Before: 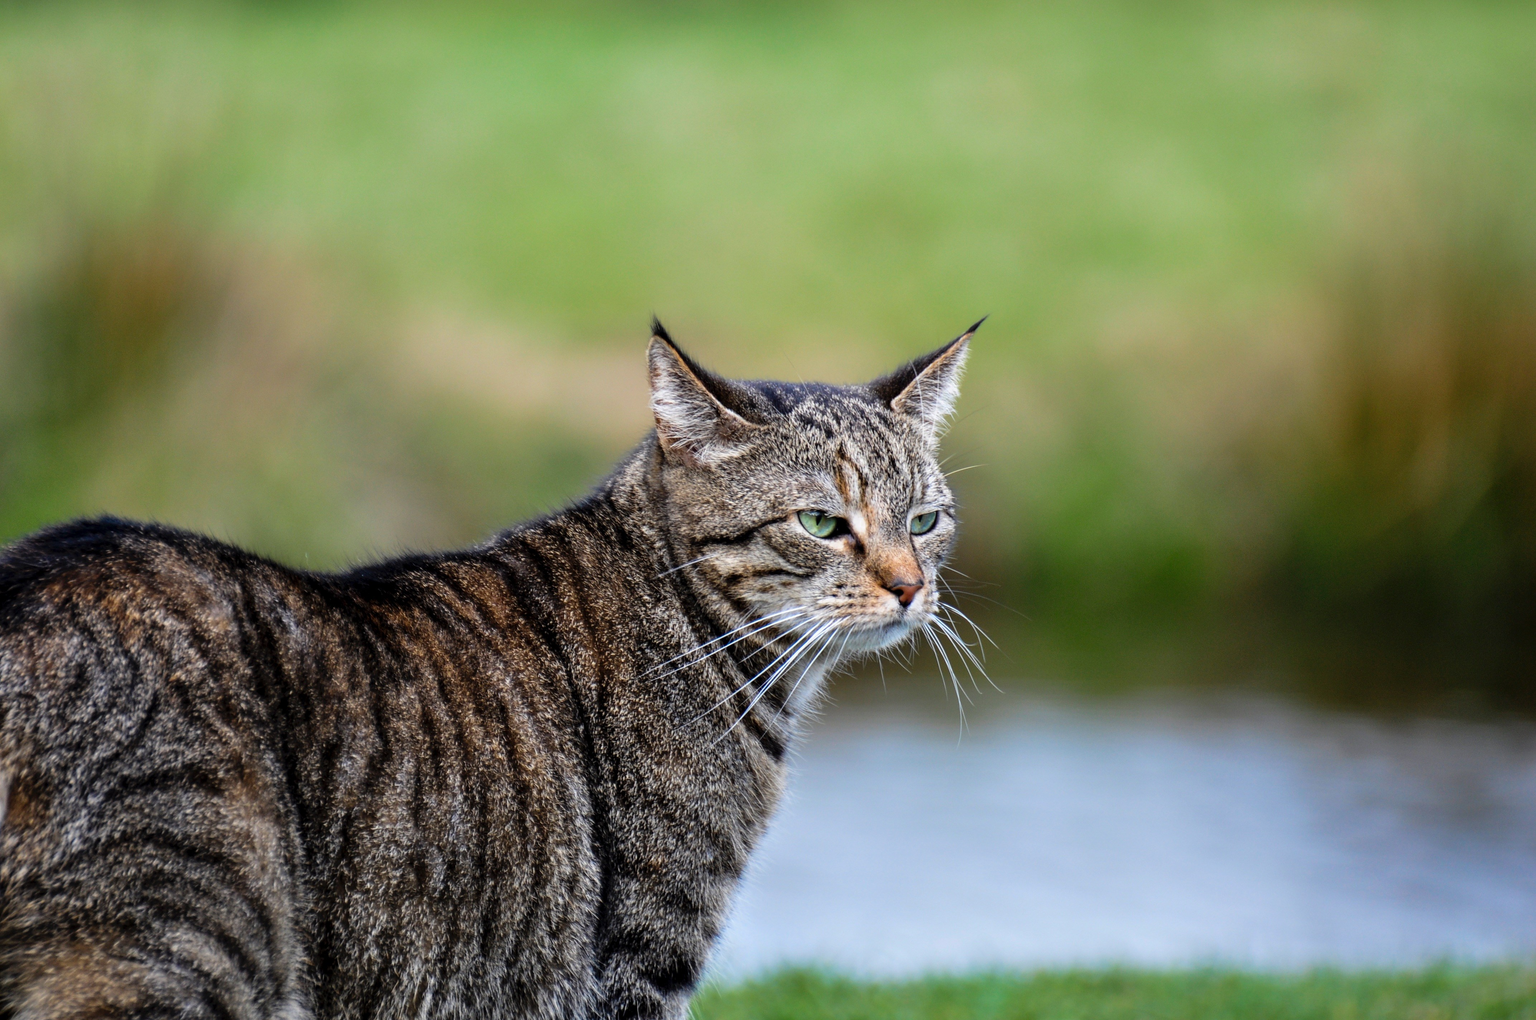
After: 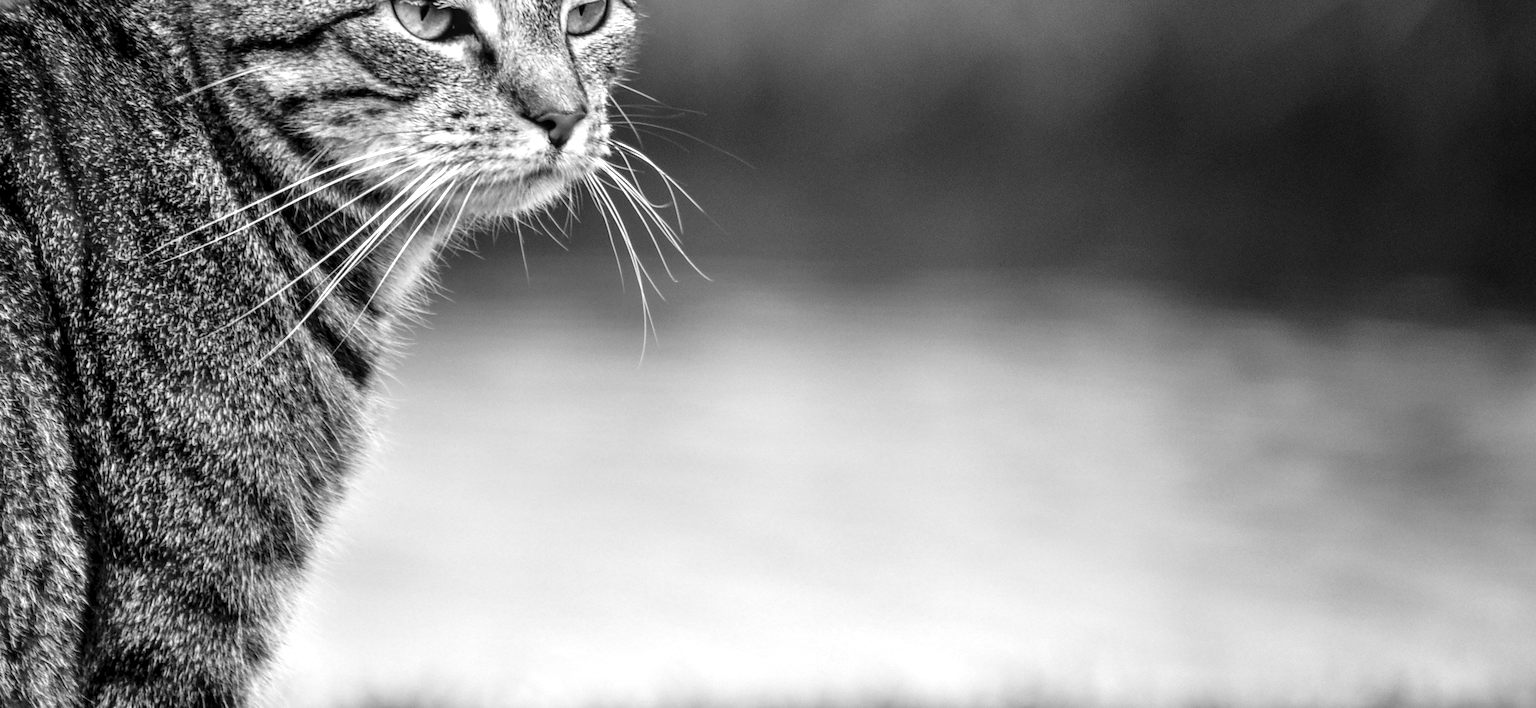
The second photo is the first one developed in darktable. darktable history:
color calibration: output gray [0.28, 0.41, 0.31, 0], gray › normalize channels true, illuminant same as pipeline (D50), adaptation XYZ, x 0.346, y 0.359, gamut compression 0
crop and rotate: left 35.509%, top 50.238%, bottom 4.934%
exposure: exposure 0.6 EV, compensate highlight preservation false
local contrast: on, module defaults
tone equalizer: -7 EV 0.18 EV, -6 EV 0.12 EV, -5 EV 0.08 EV, -4 EV 0.04 EV, -2 EV -0.02 EV, -1 EV -0.04 EV, +0 EV -0.06 EV, luminance estimator HSV value / RGB max
